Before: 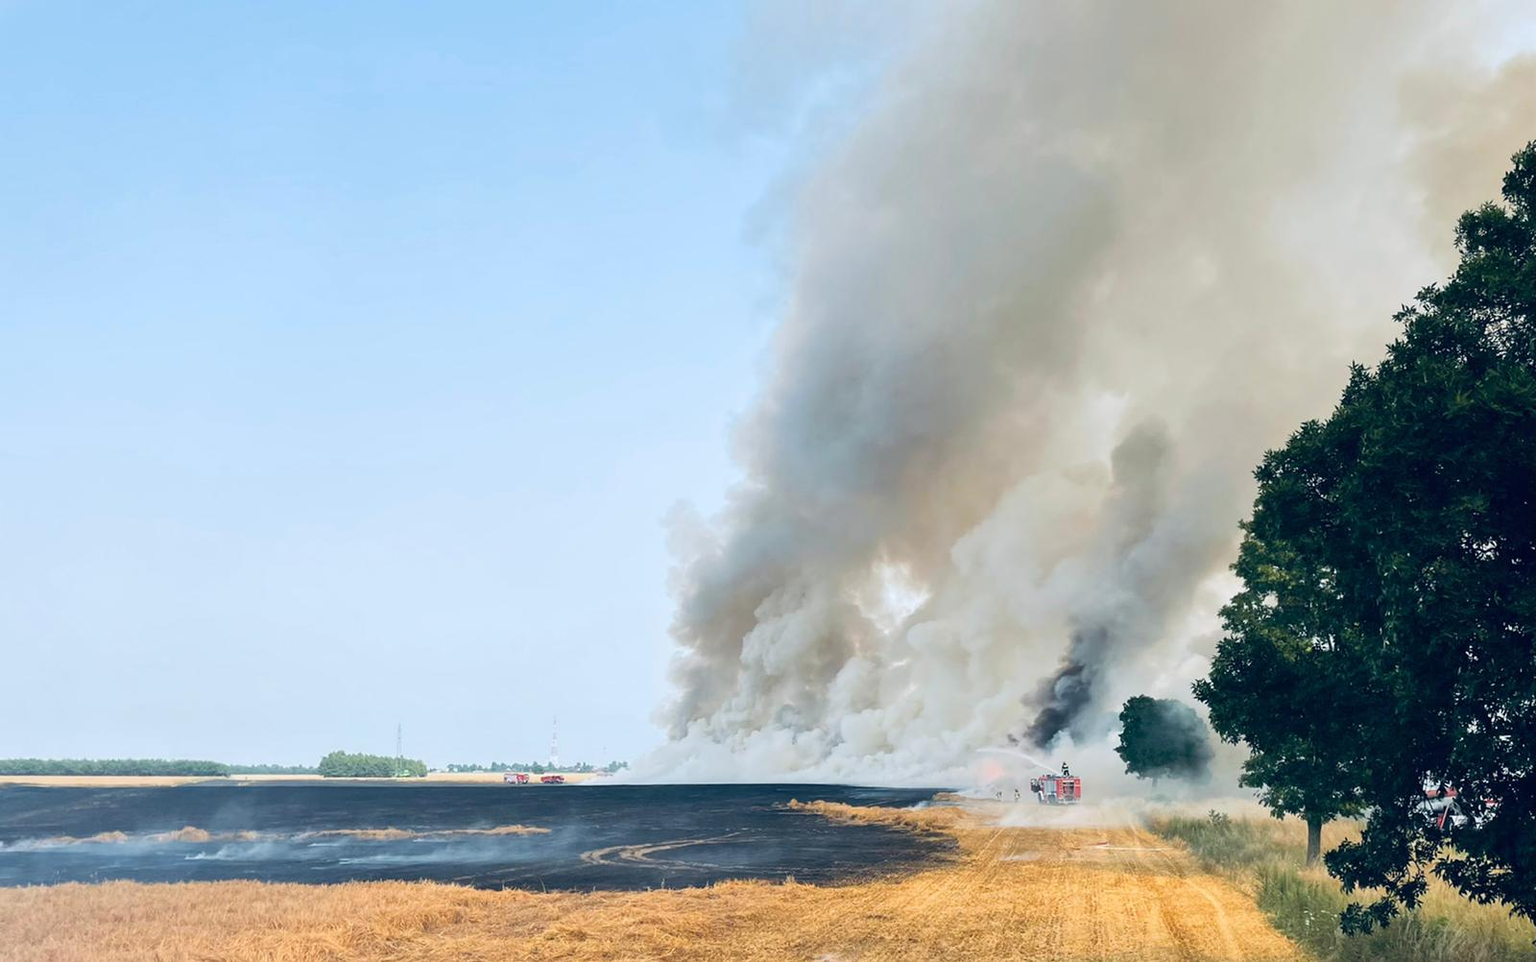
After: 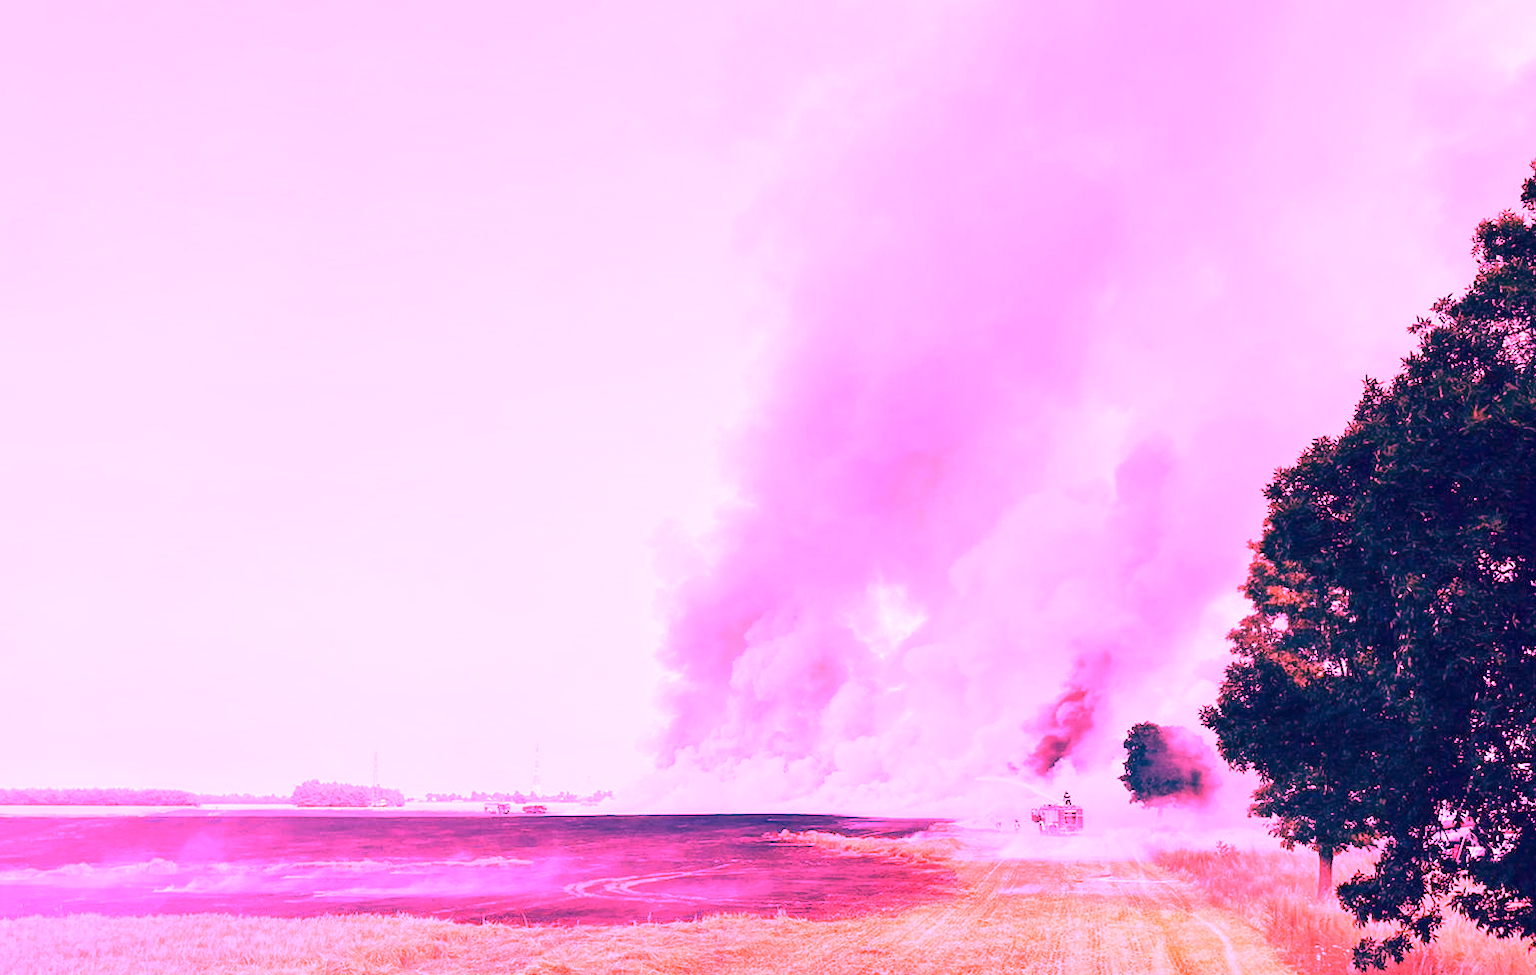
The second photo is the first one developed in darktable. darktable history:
crop and rotate: left 2.536%, right 1.107%, bottom 2.246%
white balance: red 4.26, blue 1.802
